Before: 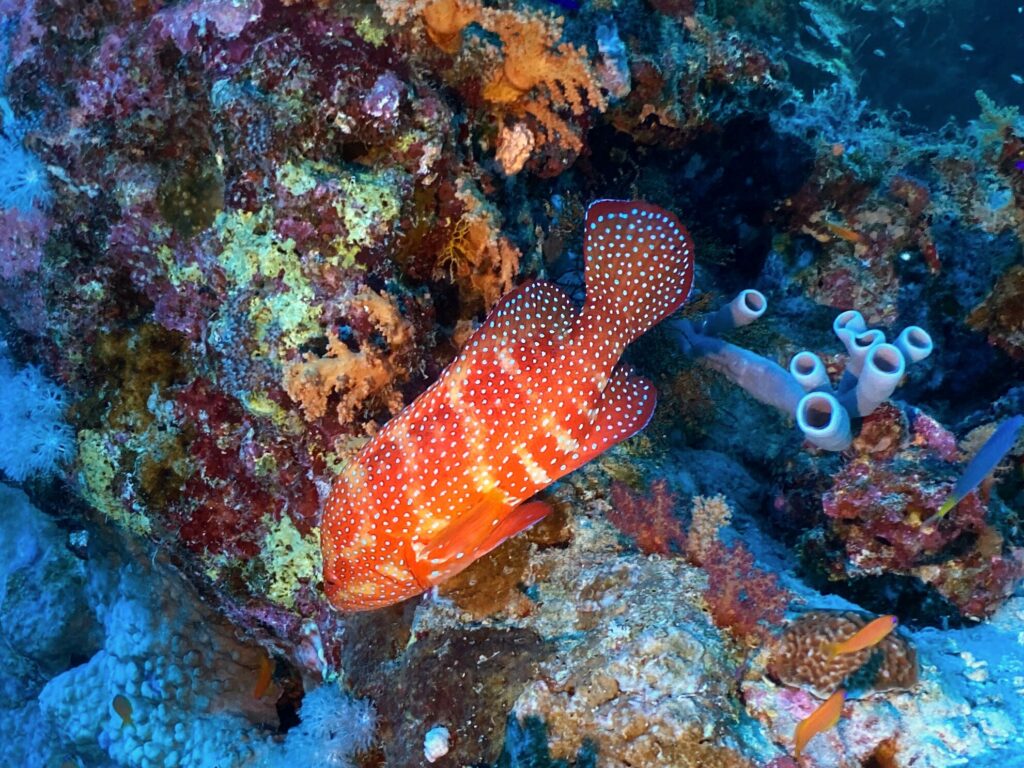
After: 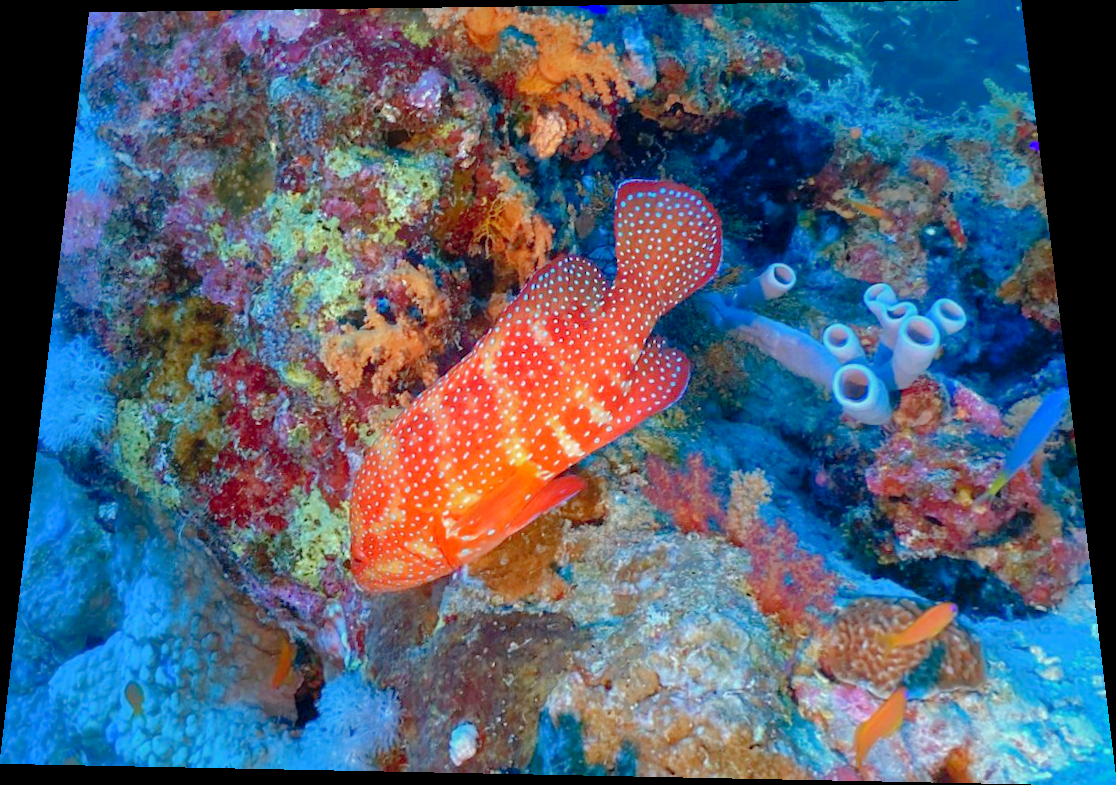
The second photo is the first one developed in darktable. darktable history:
shadows and highlights: on, module defaults
tone curve: curves: ch0 [(0, 0) (0.004, 0.008) (0.077, 0.156) (0.169, 0.29) (0.774, 0.774) (1, 1)], color space Lab, linked channels, preserve colors none
rotate and perspective: rotation 0.128°, lens shift (vertical) -0.181, lens shift (horizontal) -0.044, shear 0.001, automatic cropping off
